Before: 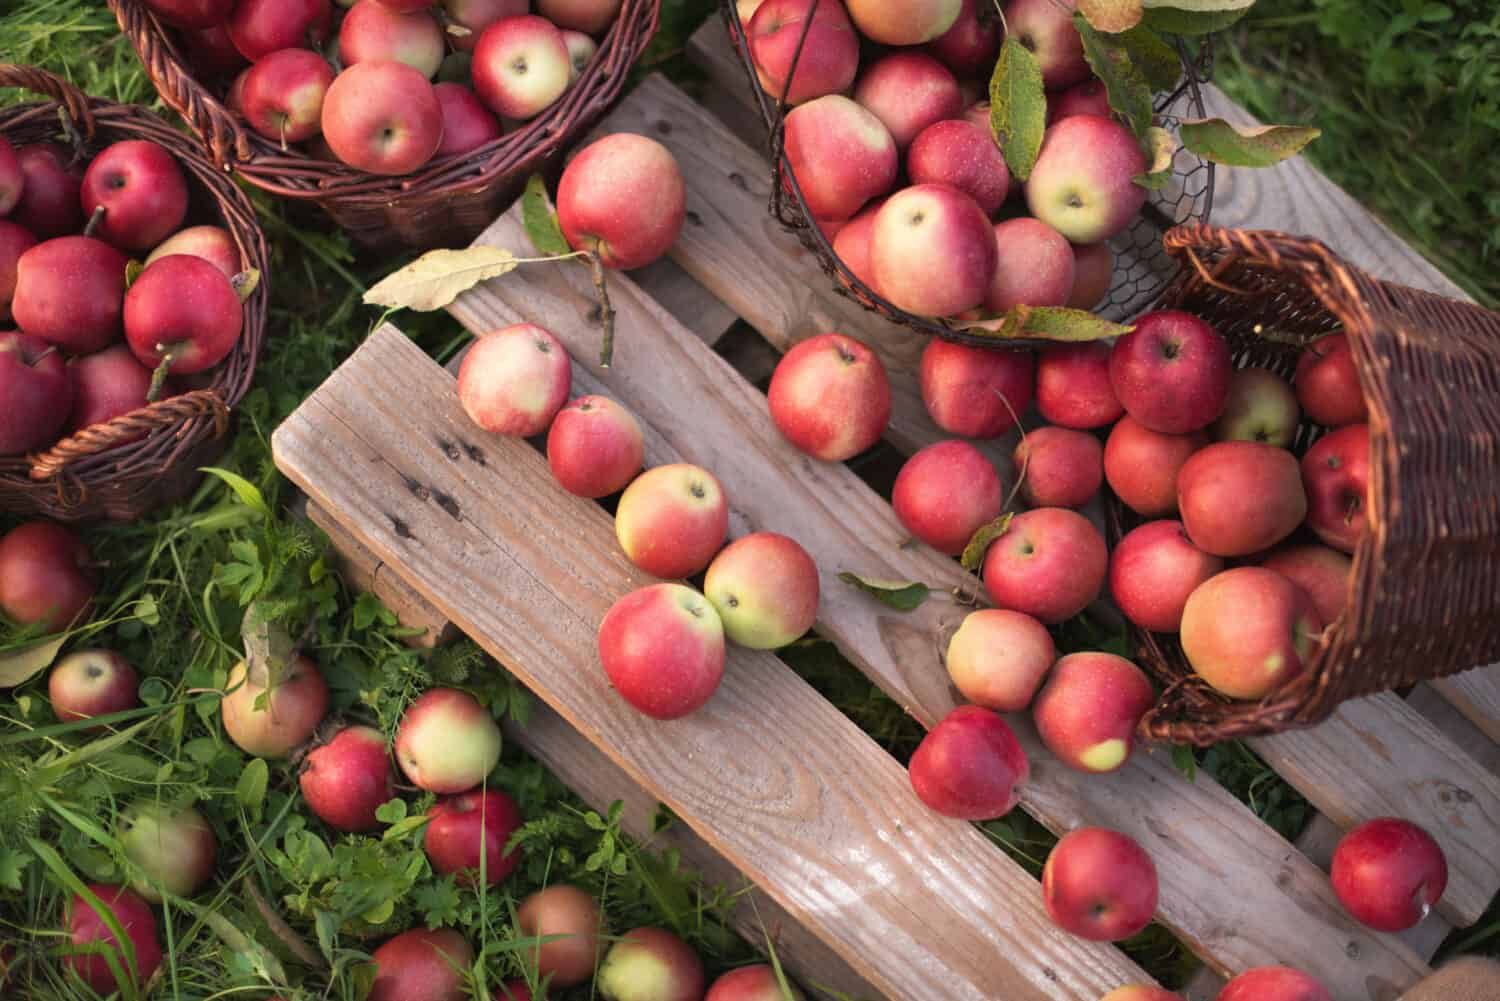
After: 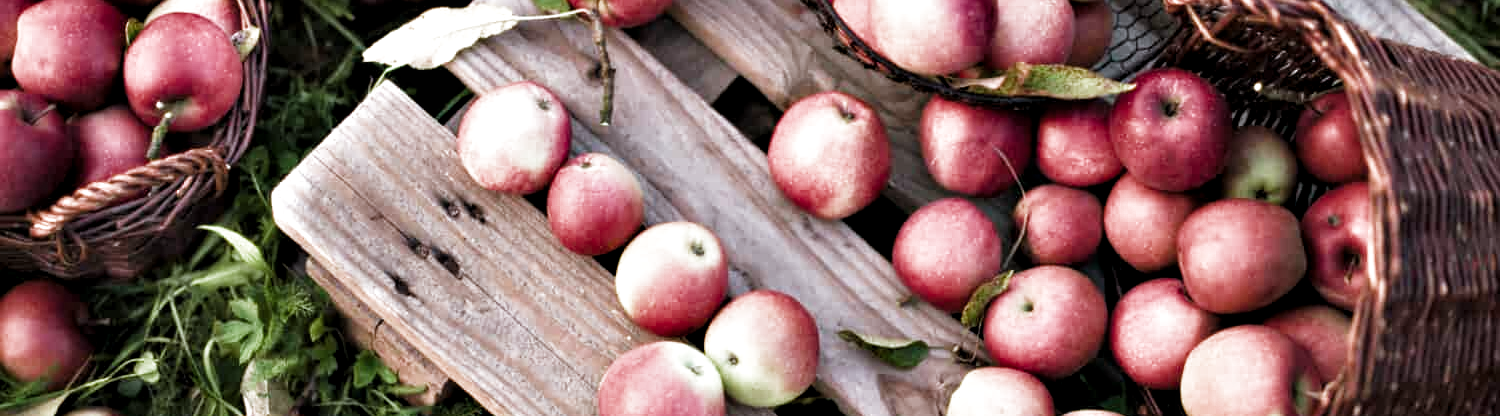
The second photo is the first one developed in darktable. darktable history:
crop and rotate: top 24.299%, bottom 34.07%
filmic rgb: black relative exposure -9.54 EV, white relative exposure 3.03 EV, hardness 6.11, color science v4 (2020)
sharpen: radius 2.9, amount 0.882, threshold 47.174
color balance rgb: highlights gain › luminance 16.765%, highlights gain › chroma 2.938%, highlights gain › hue 257.36°, linear chroma grading › shadows -2.426%, linear chroma grading › highlights -14.72%, linear chroma grading › global chroma -9.419%, linear chroma grading › mid-tones -10.317%, perceptual saturation grading › global saturation 8.142%, perceptual saturation grading › shadows 5.178%, global vibrance 20%
contrast equalizer: octaves 7, y [[0.6 ×6], [0.55 ×6], [0 ×6], [0 ×6], [0 ×6]]
local contrast: highlights 103%, shadows 97%, detail 119%, midtone range 0.2
exposure: exposure 0.153 EV, compensate exposure bias true, compensate highlight preservation false
